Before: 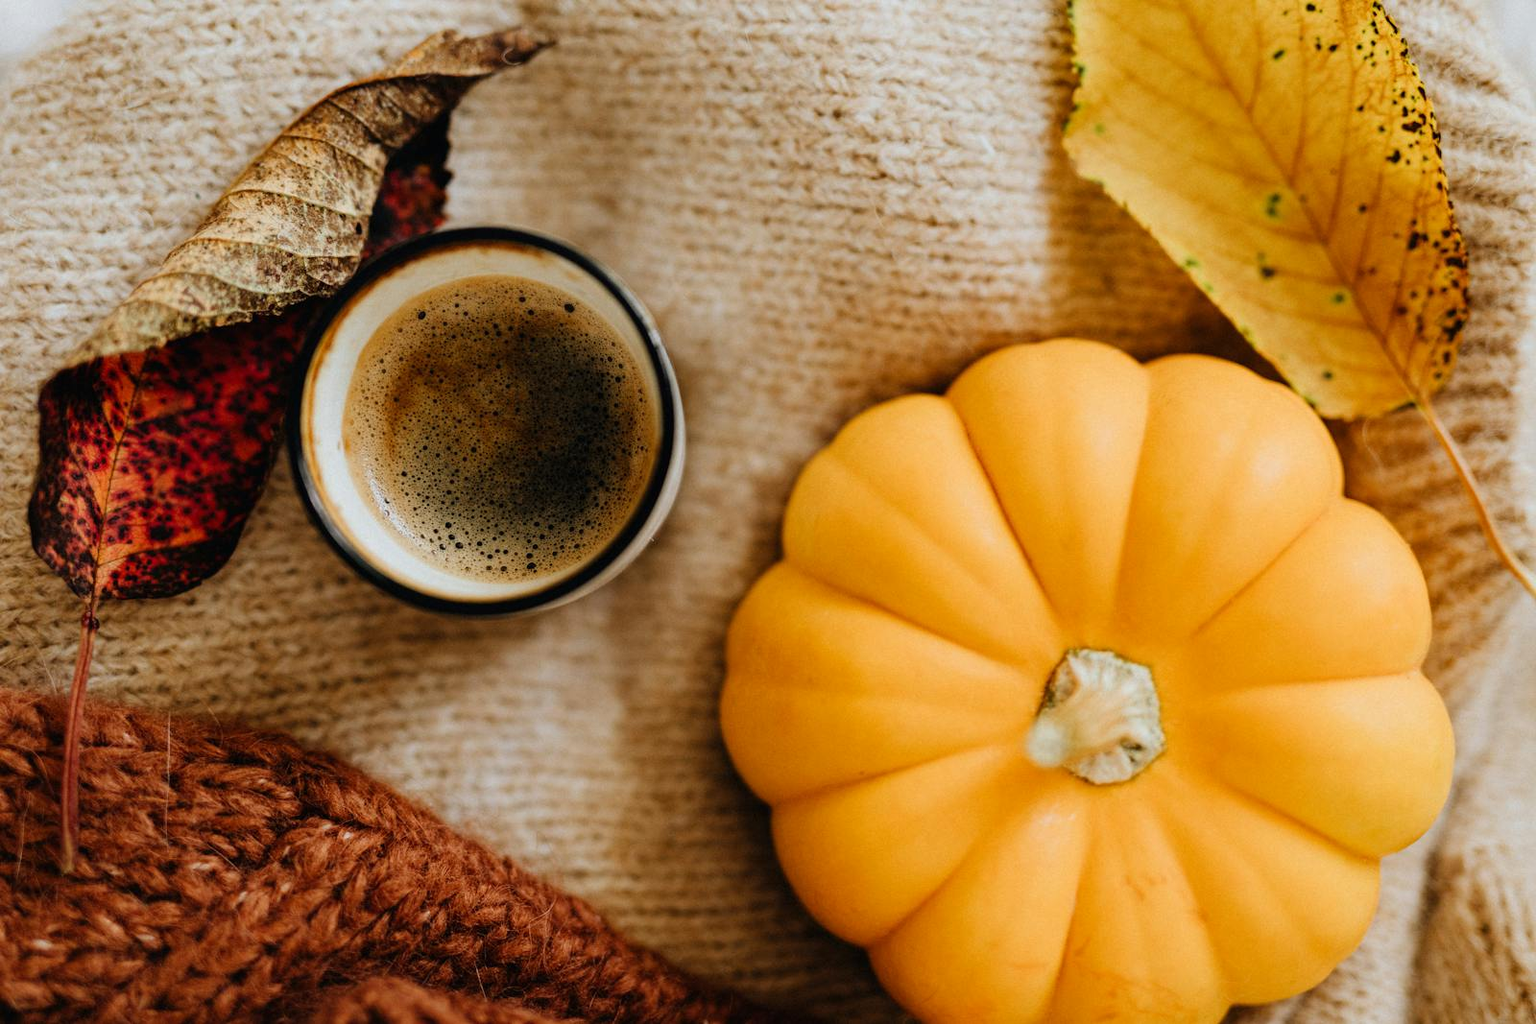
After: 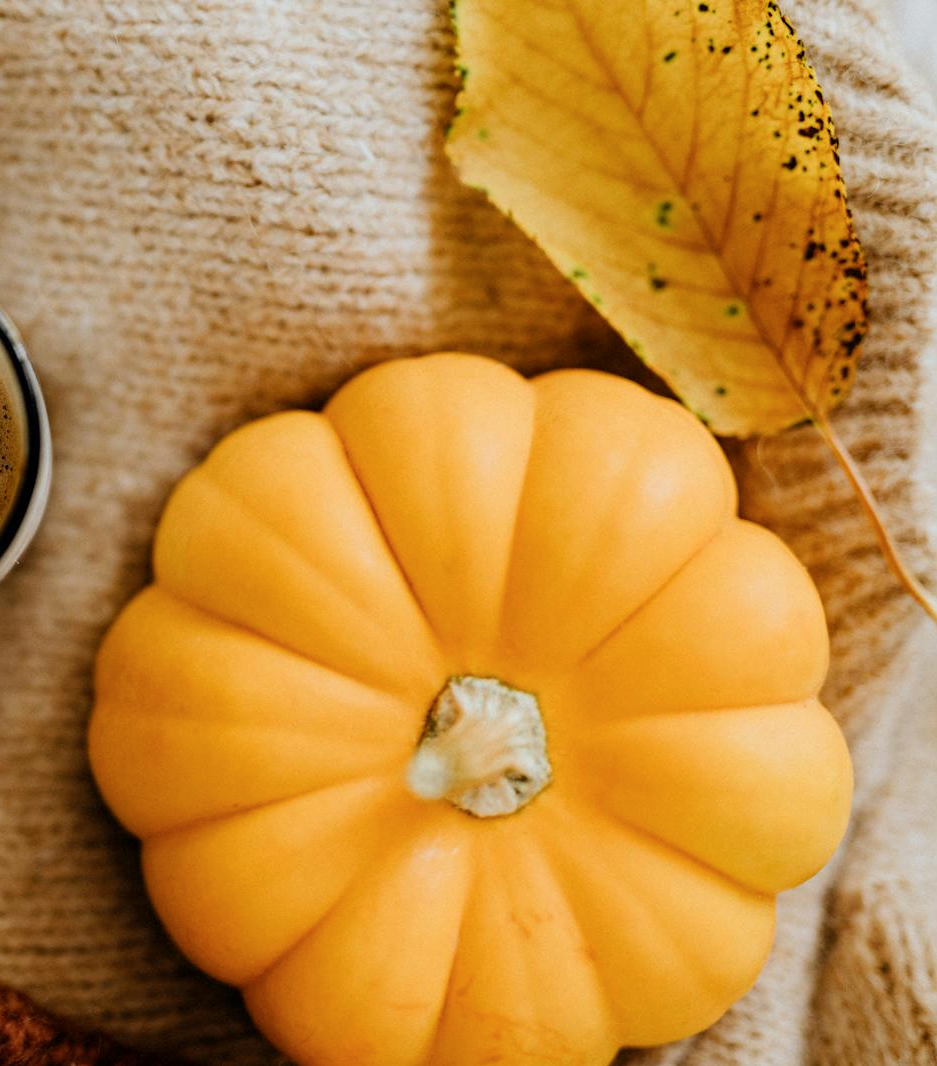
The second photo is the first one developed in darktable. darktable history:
crop: left 41.402%
color balance rgb: on, module defaults
exposure: black level correction 0.002, compensate highlight preservation false
